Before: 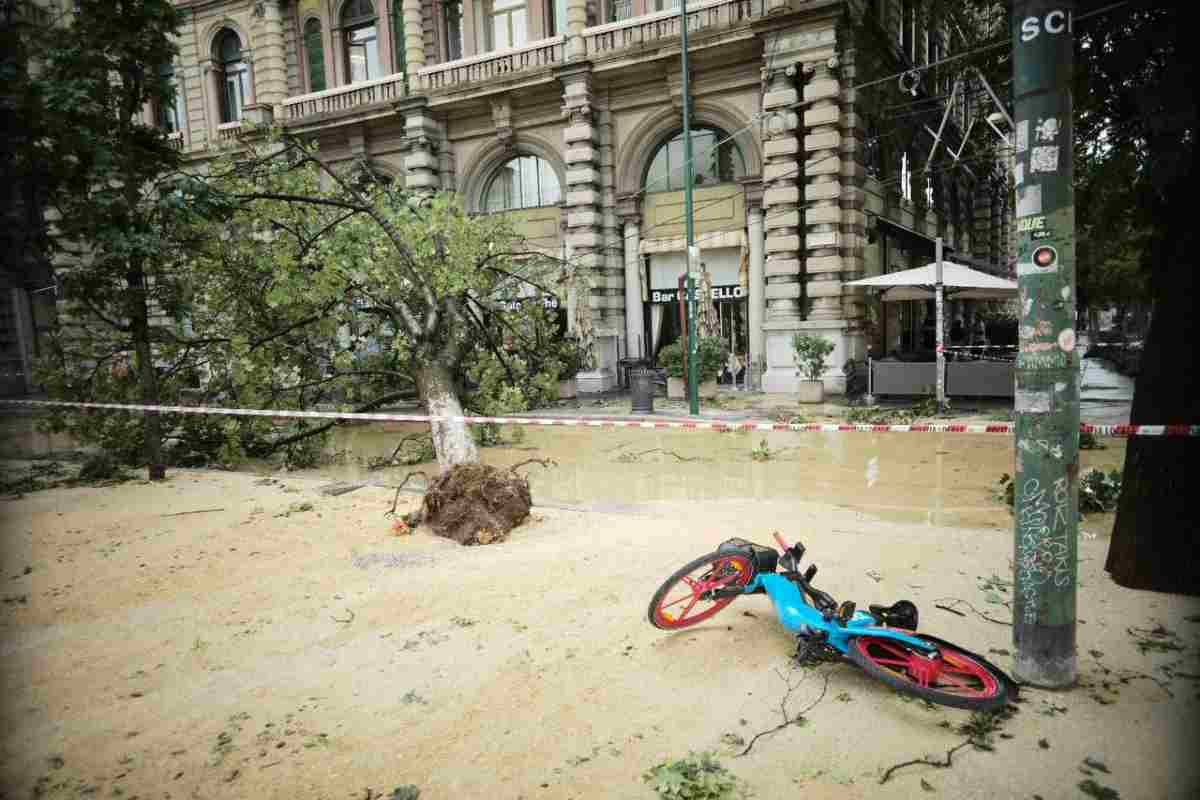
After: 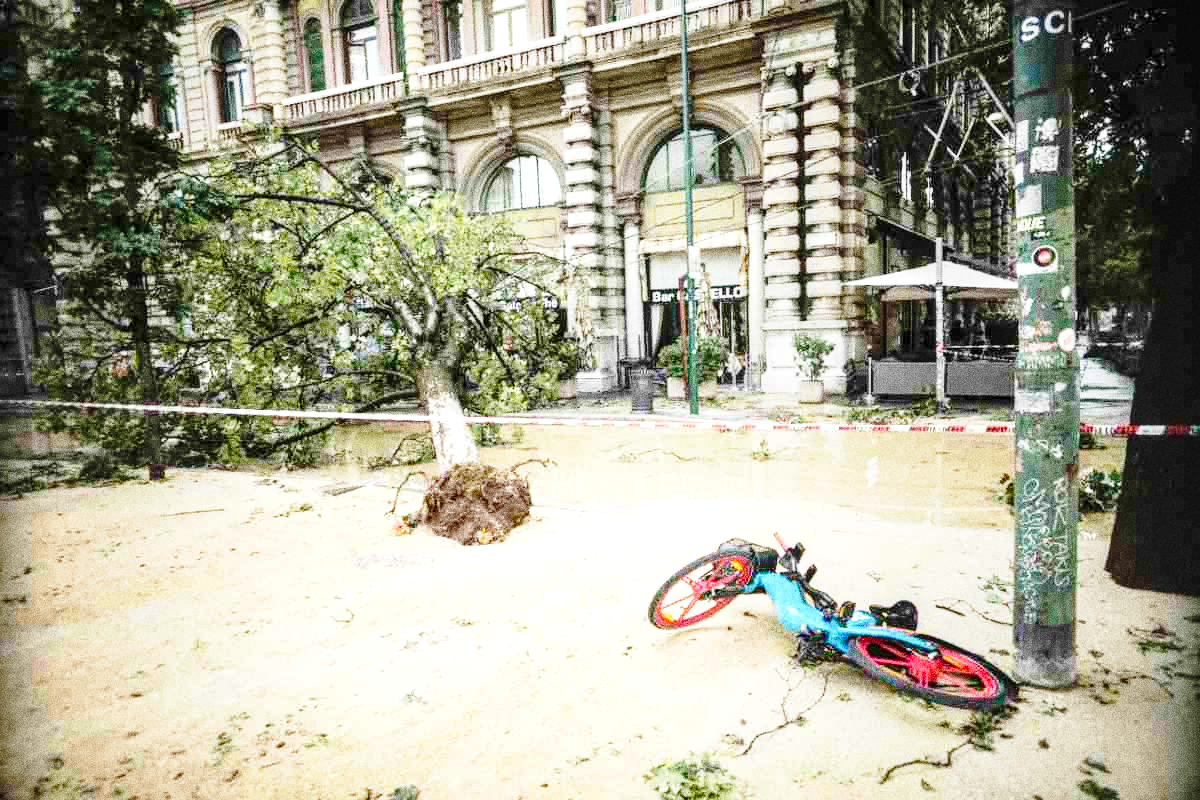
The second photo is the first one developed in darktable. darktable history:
base curve: curves: ch0 [(0, 0) (0.028, 0.03) (0.121, 0.232) (0.46, 0.748) (0.859, 0.968) (1, 1)], preserve colors none
local contrast: on, module defaults
exposure: exposure 0.493 EV, compensate highlight preservation false
grain: coarseness 0.09 ISO, strength 40%
